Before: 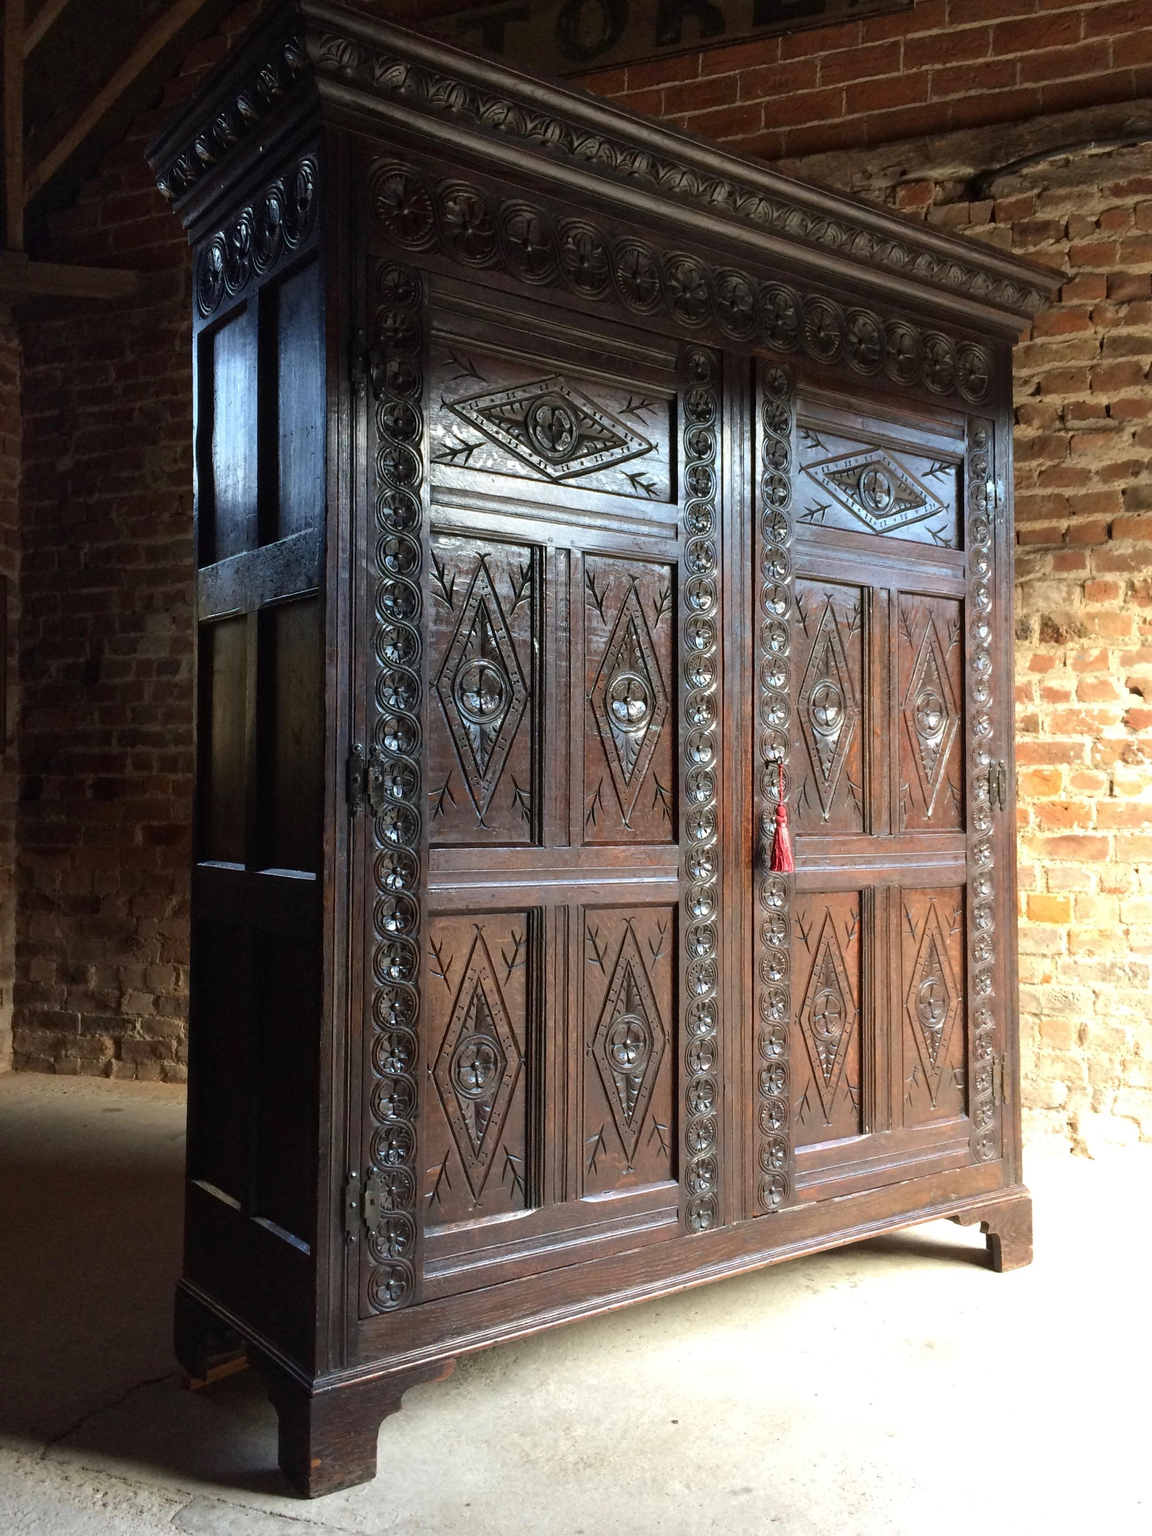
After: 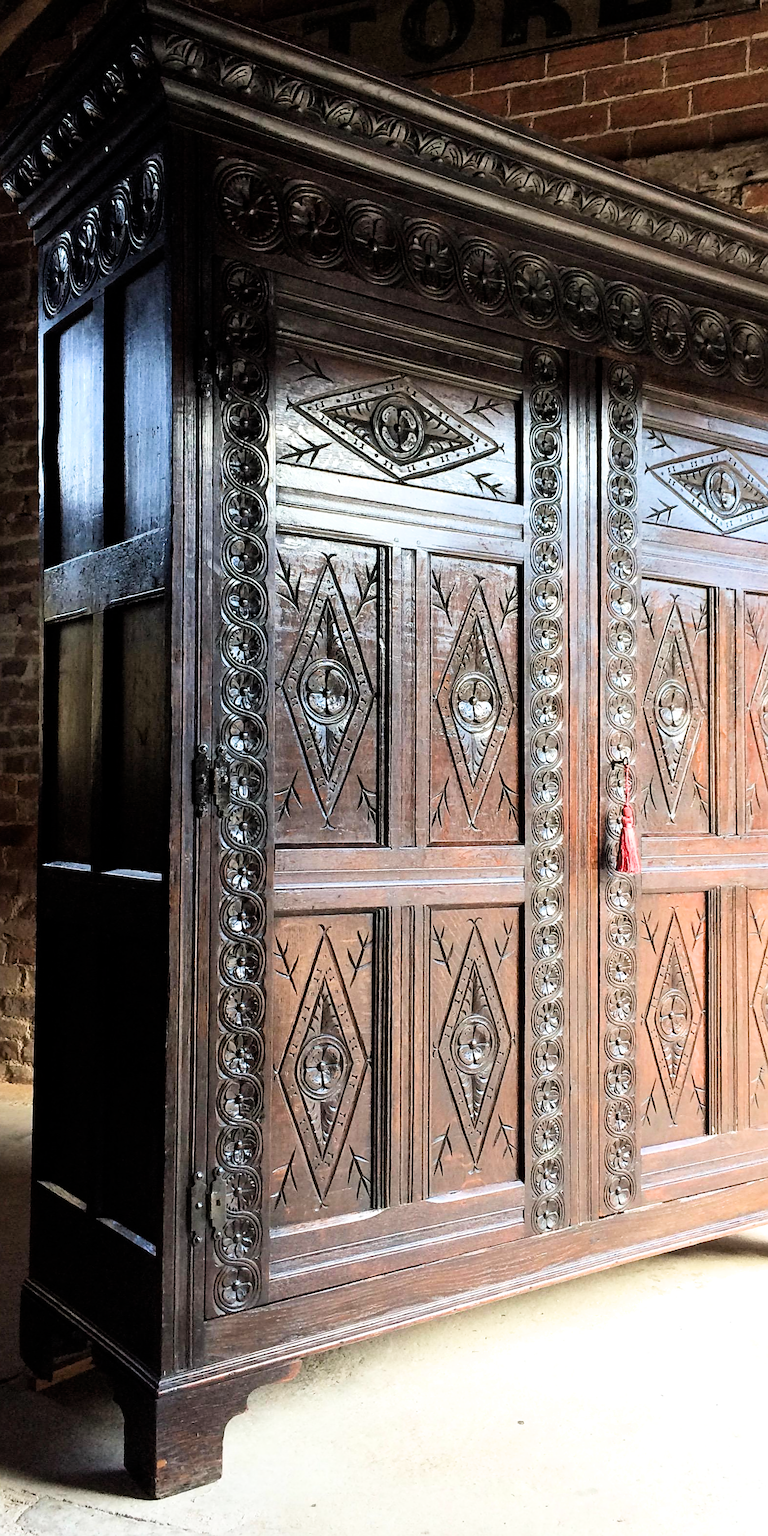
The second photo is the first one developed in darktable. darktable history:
exposure: exposure 1.056 EV, compensate highlight preservation false
crop and rotate: left 13.425%, right 19.868%
sharpen: on, module defaults
filmic rgb: middle gray luminance 12.81%, black relative exposure -10.09 EV, white relative exposure 3.46 EV, target black luminance 0%, hardness 5.67, latitude 44.95%, contrast 1.227, highlights saturation mix 5.25%, shadows ↔ highlights balance 27.6%
